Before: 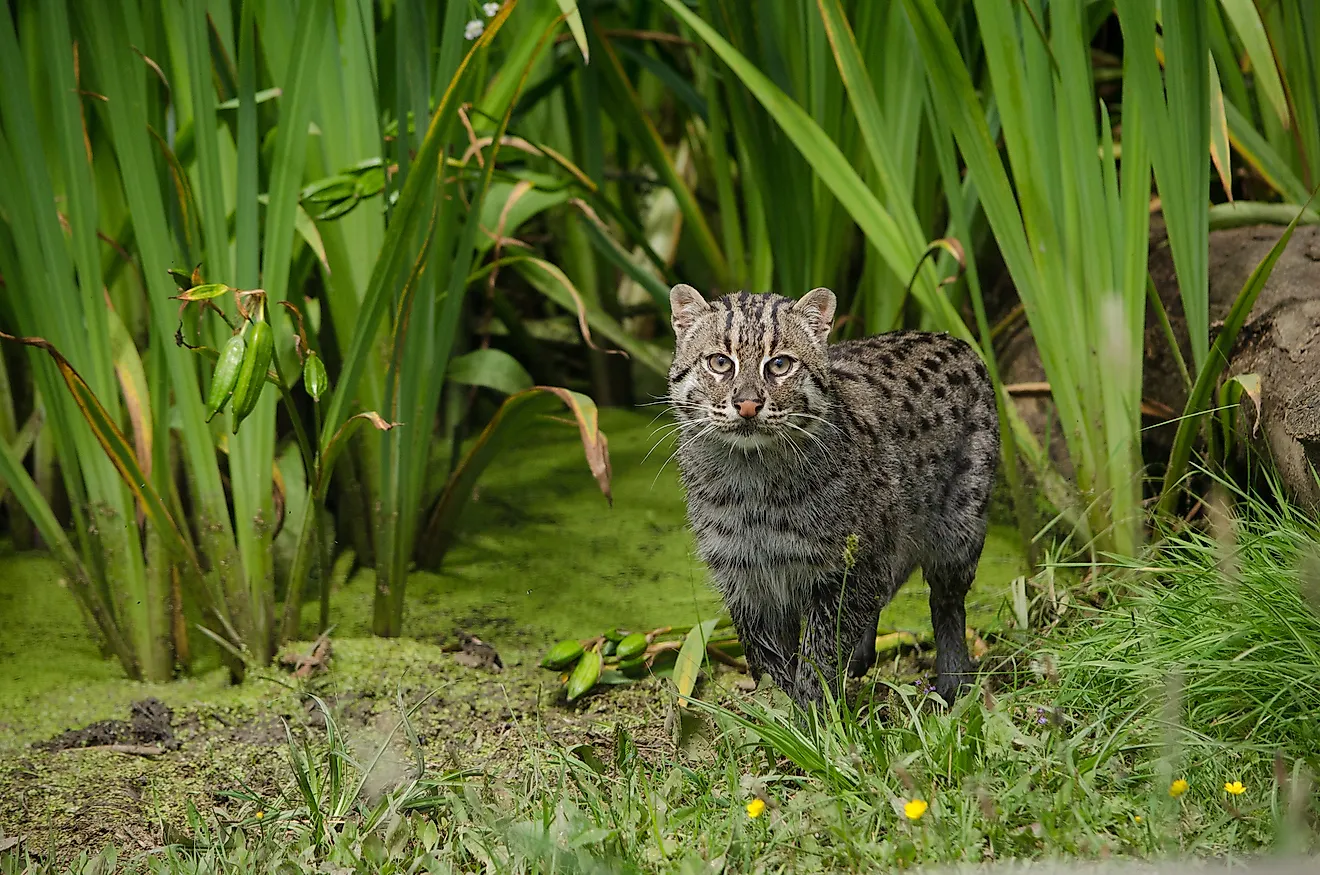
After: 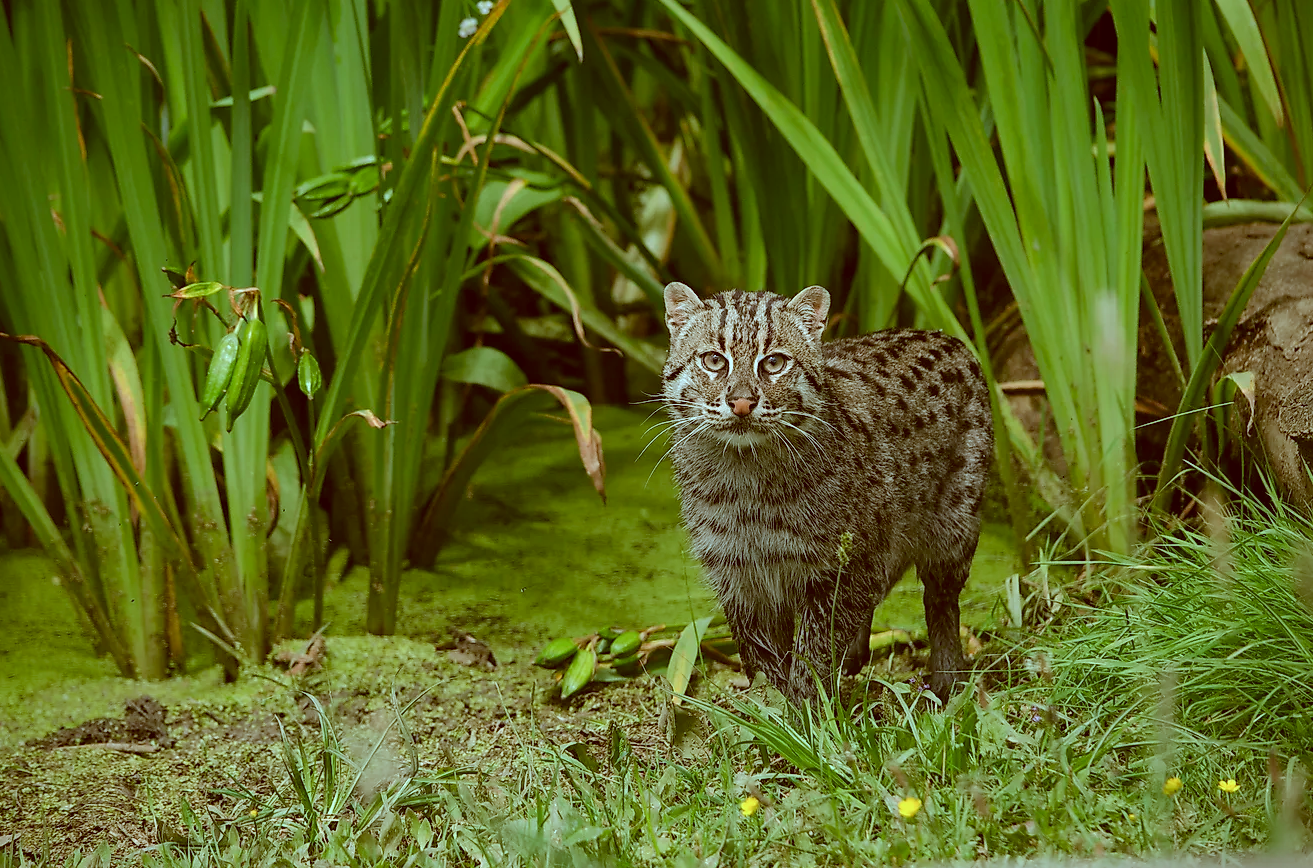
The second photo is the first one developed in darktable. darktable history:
color correction: highlights a* -14.72, highlights b* -16.41, shadows a* 10.55, shadows b* 29.89
crop and rotate: left 0.474%, top 0.313%, bottom 0.408%
